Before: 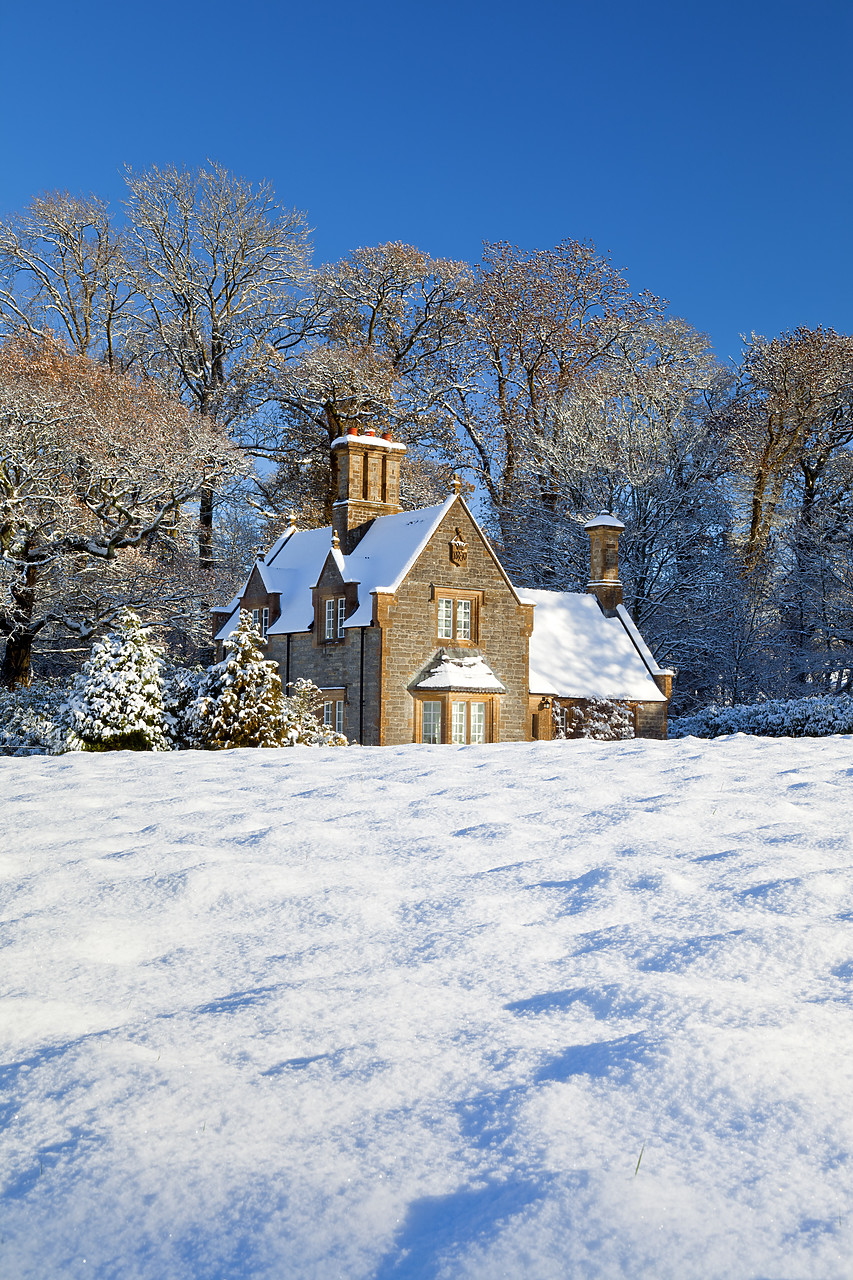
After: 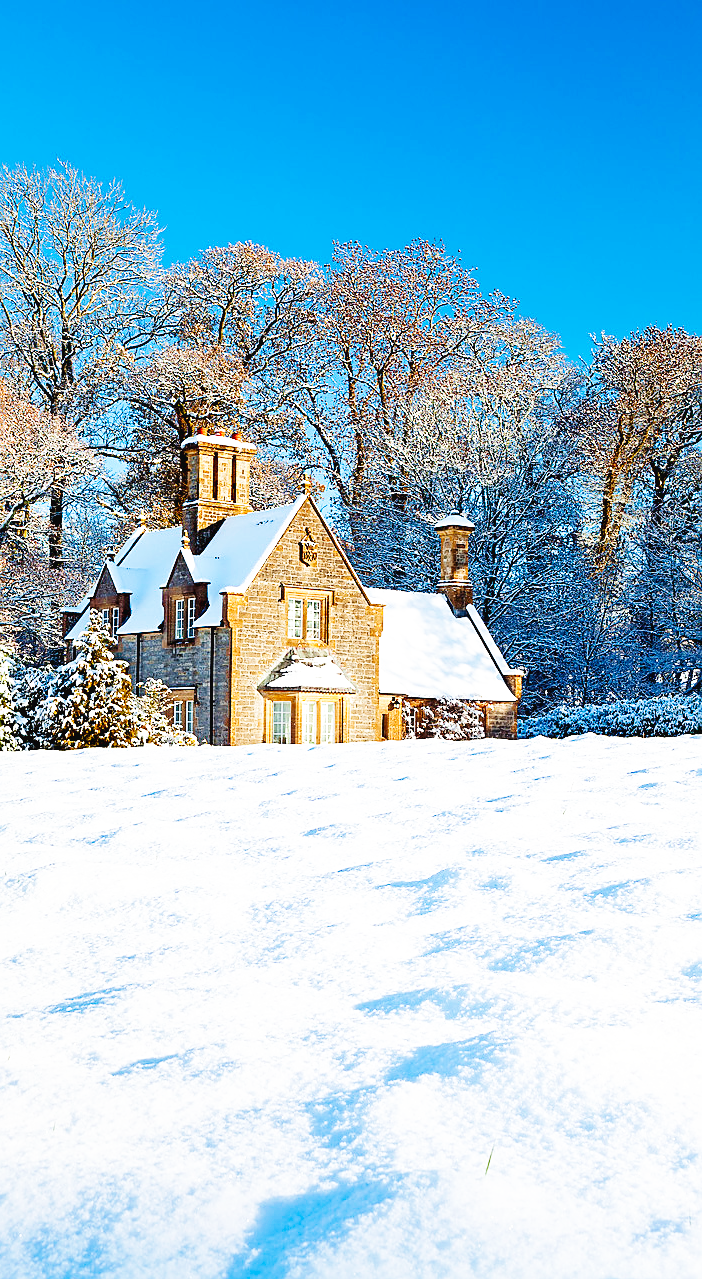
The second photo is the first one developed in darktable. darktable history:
crop: left 17.623%, bottom 0.05%
base curve: curves: ch0 [(0, 0.003) (0.001, 0.002) (0.006, 0.004) (0.02, 0.022) (0.048, 0.086) (0.094, 0.234) (0.162, 0.431) (0.258, 0.629) (0.385, 0.8) (0.548, 0.918) (0.751, 0.988) (1, 1)], preserve colors none
velvia: on, module defaults
sharpen: on, module defaults
